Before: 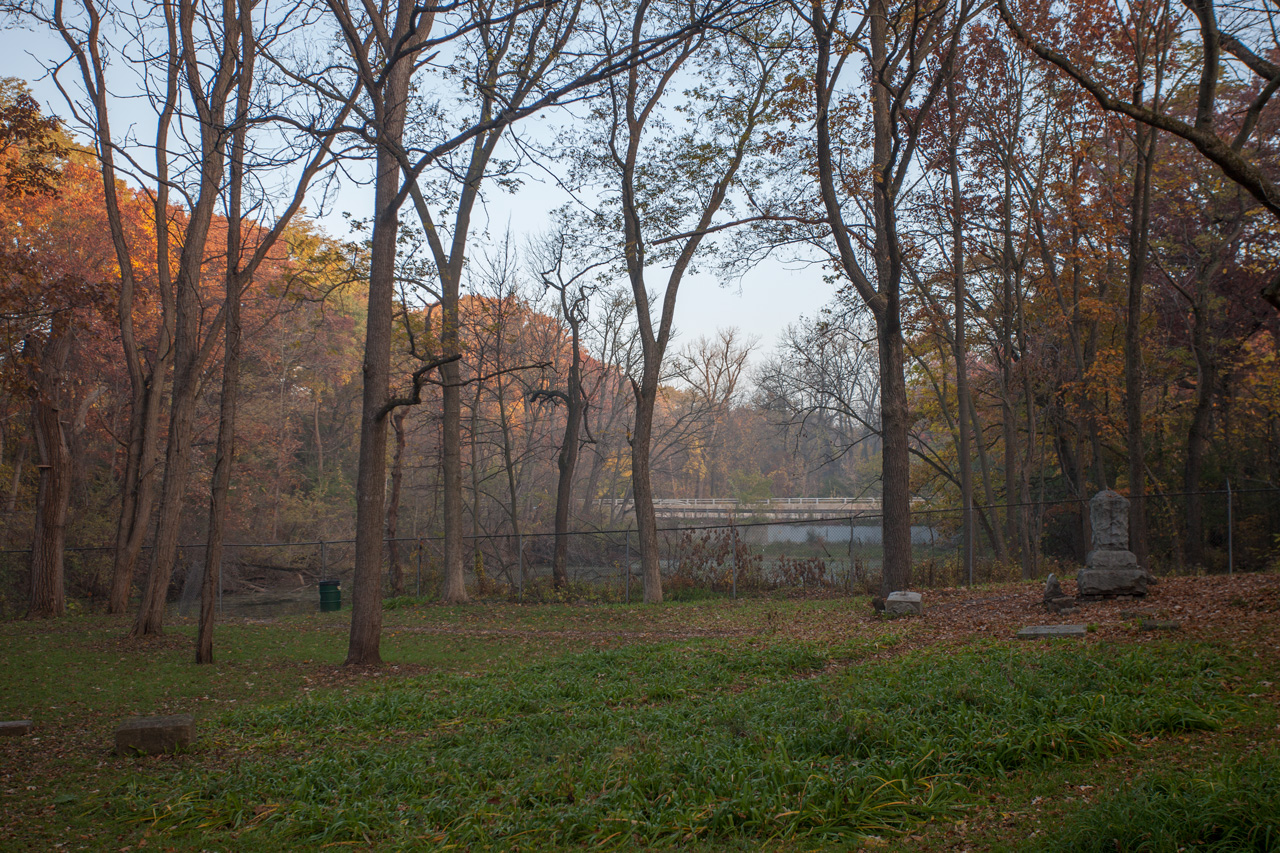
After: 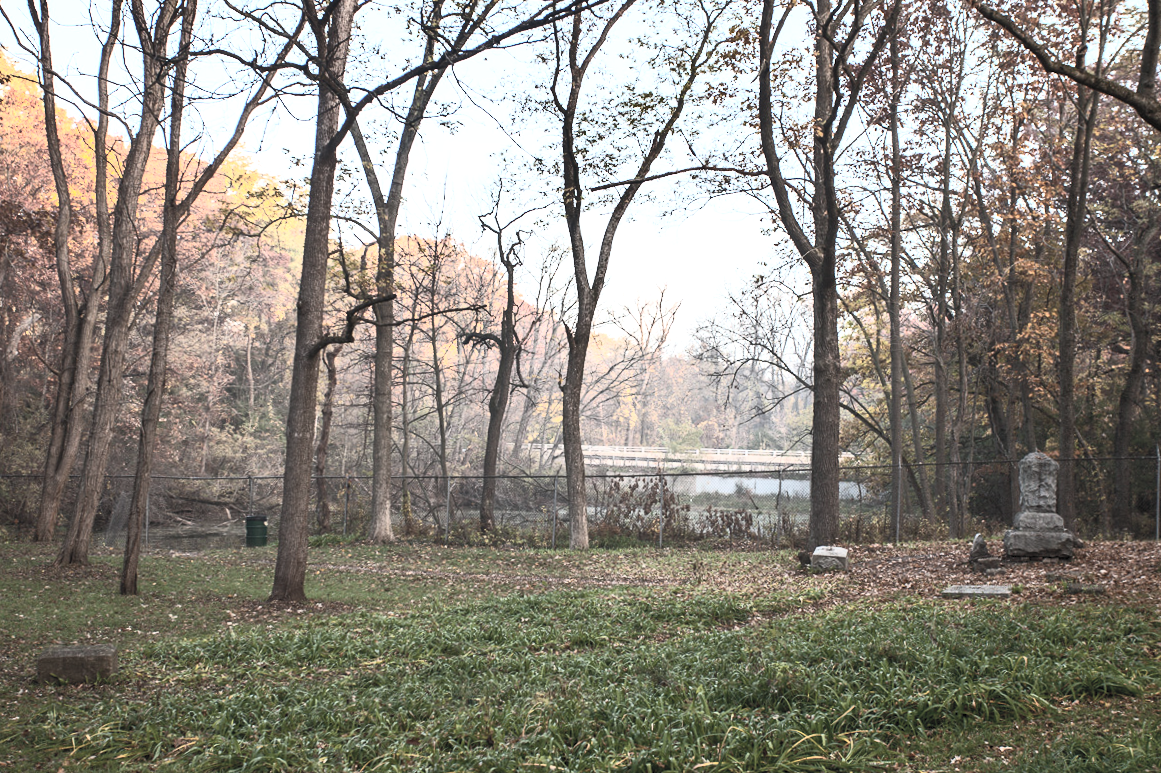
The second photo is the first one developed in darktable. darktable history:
crop and rotate: angle -1.96°, left 3.097%, top 4.154%, right 1.586%, bottom 0.529%
contrast brightness saturation: contrast 0.43, brightness 0.56, saturation -0.19
vibrance: on, module defaults
color correction: saturation 0.8
exposure: exposure 0.6 EV, compensate highlight preservation false
tone equalizer: -8 EV -0.75 EV, -7 EV -0.7 EV, -6 EV -0.6 EV, -5 EV -0.4 EV, -3 EV 0.4 EV, -2 EV 0.6 EV, -1 EV 0.7 EV, +0 EV 0.75 EV, edges refinement/feathering 500, mask exposure compensation -1.57 EV, preserve details no
shadows and highlights: soften with gaussian
